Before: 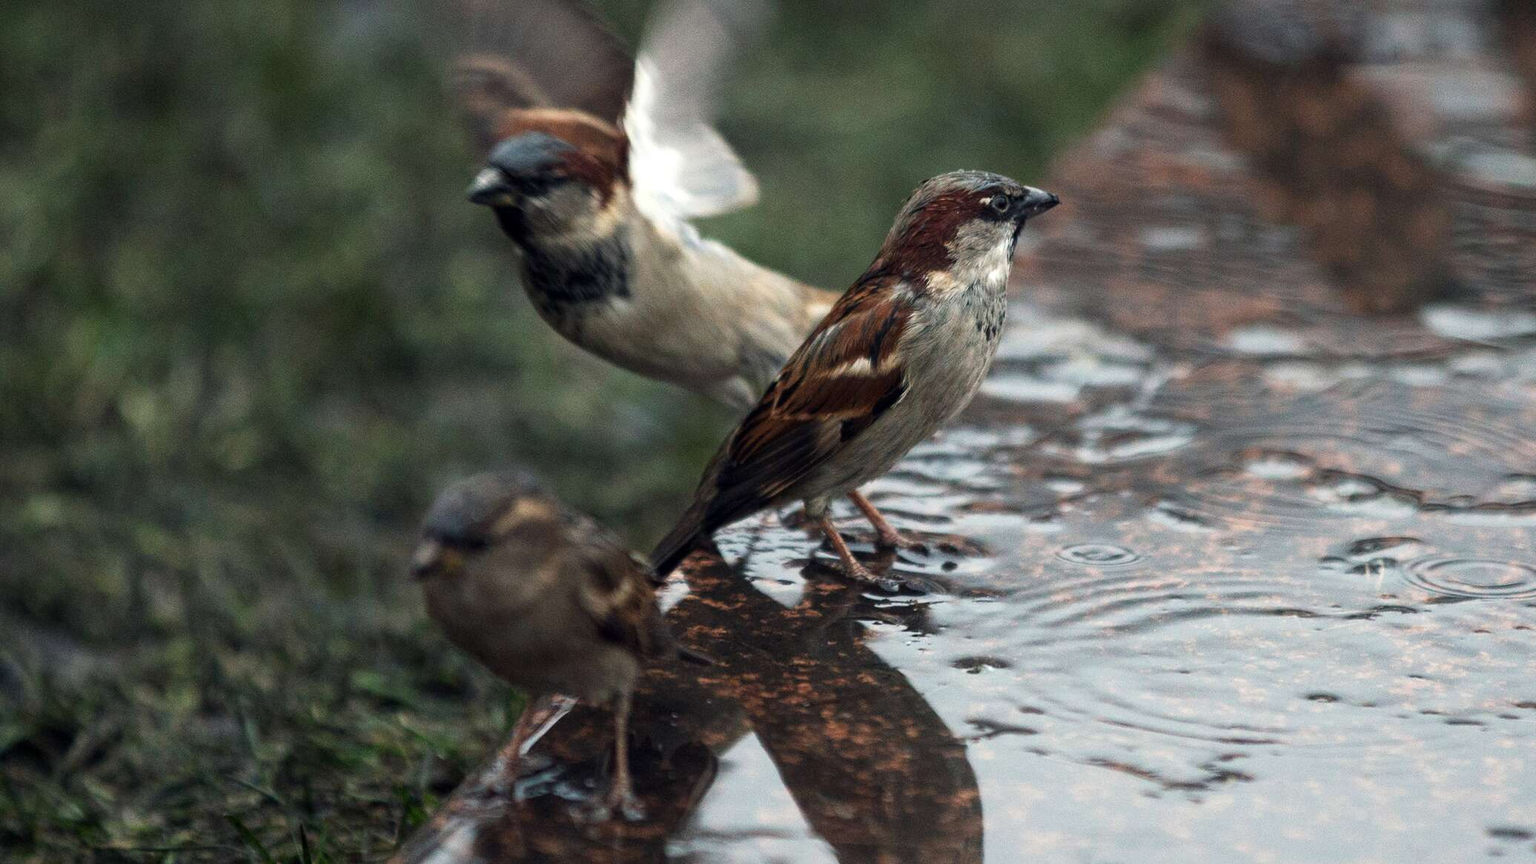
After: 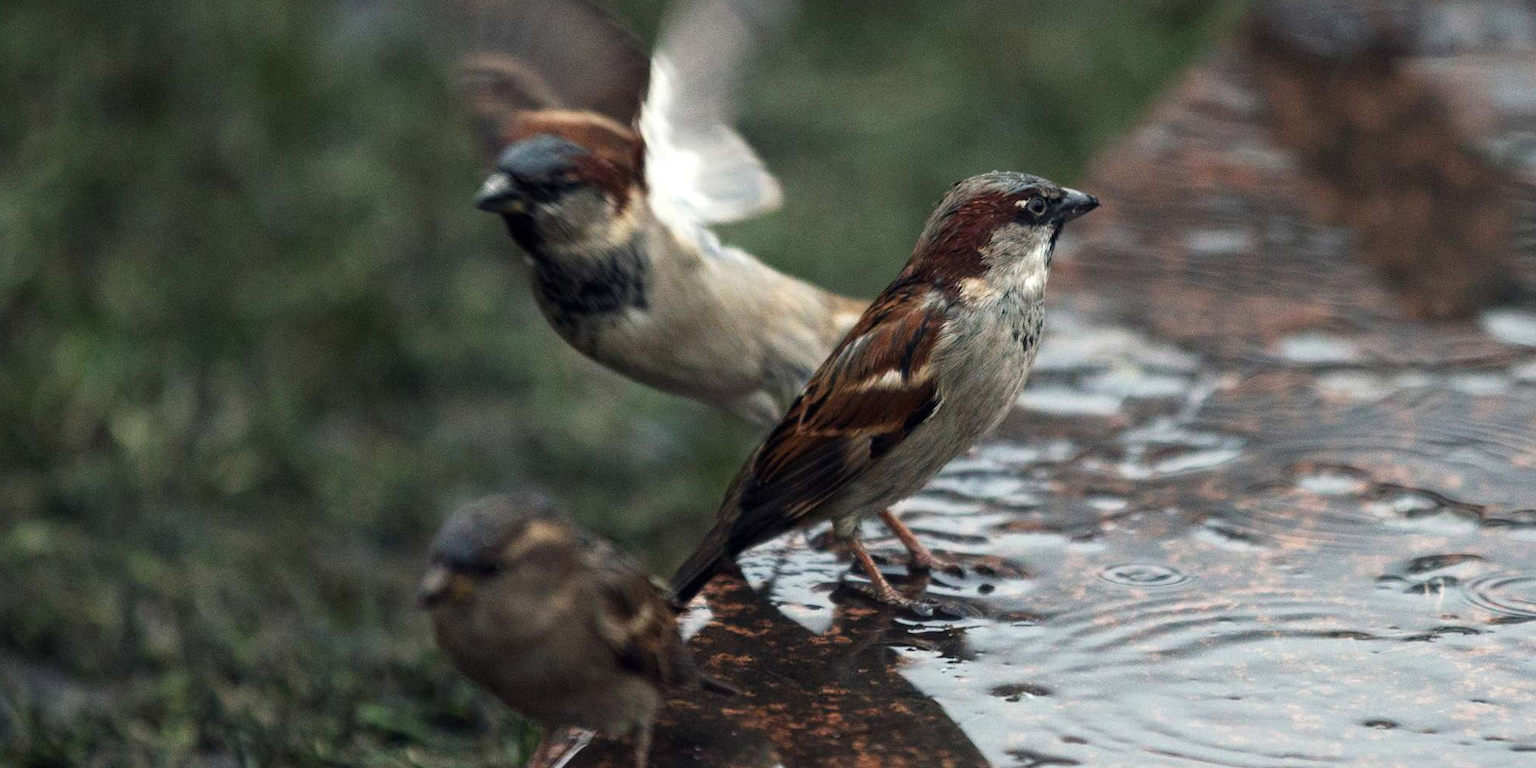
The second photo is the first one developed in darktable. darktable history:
exposure: black level correction 0, compensate highlight preservation false
crop and rotate: angle 0.459°, left 0.282%, right 3.472%, bottom 14.282%
